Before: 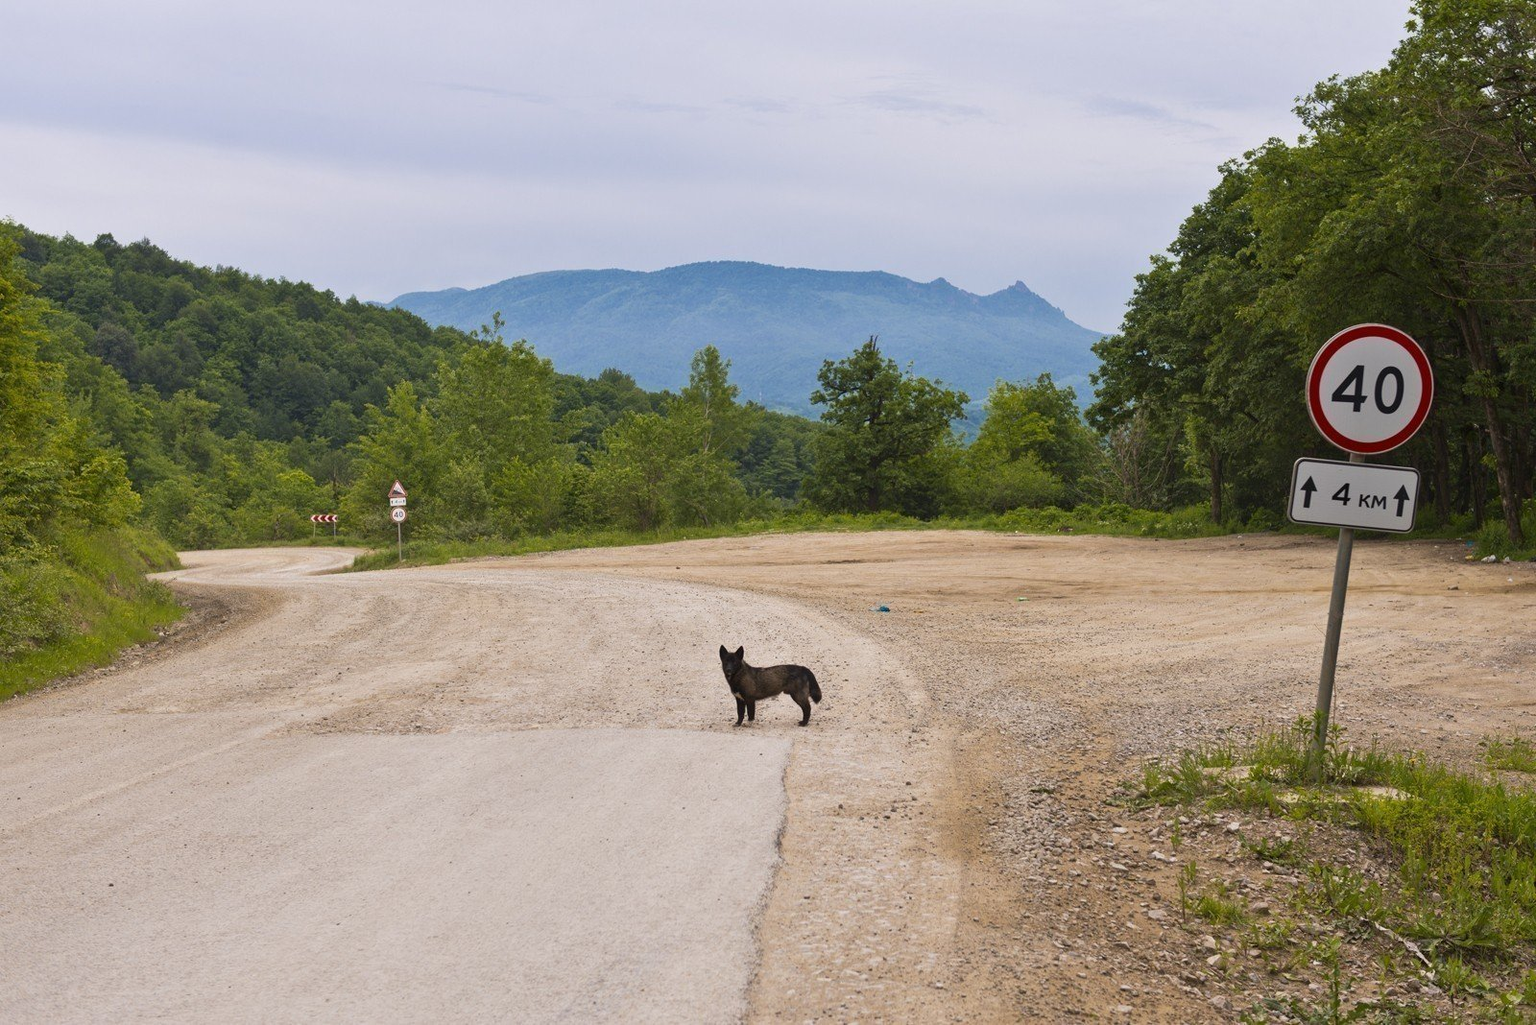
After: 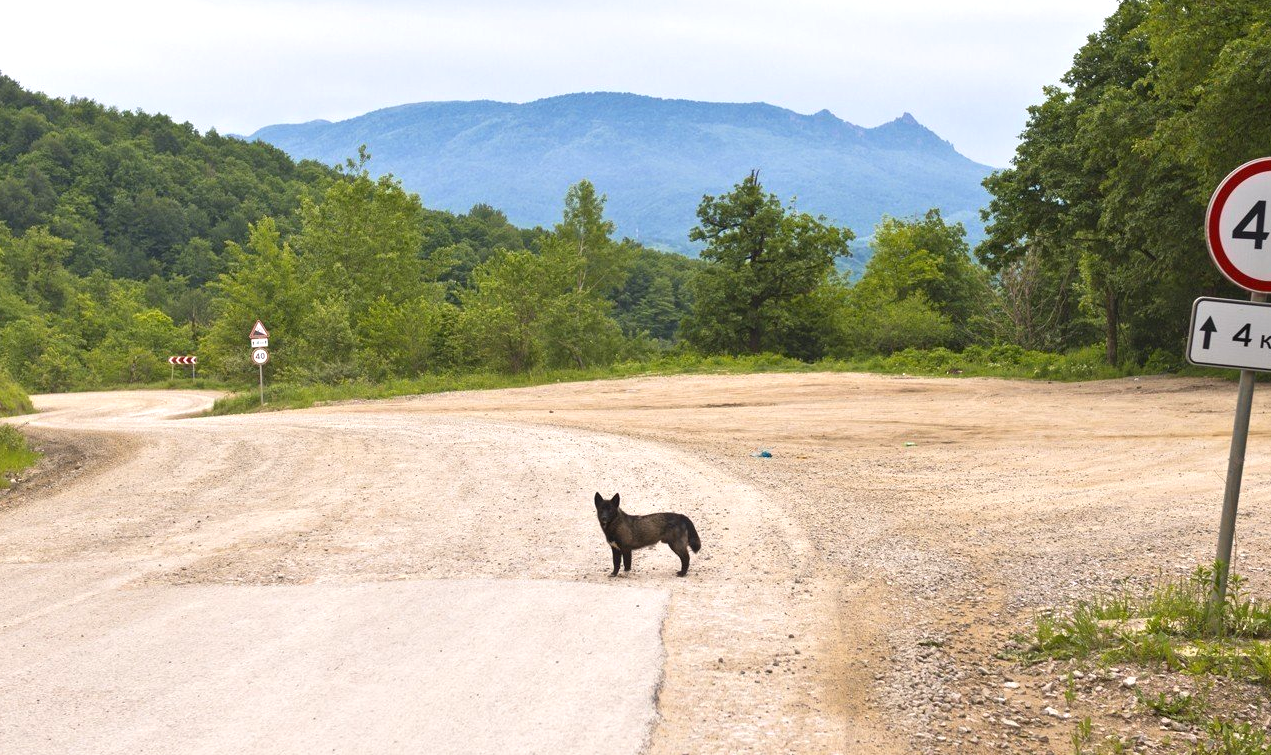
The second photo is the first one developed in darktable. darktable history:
crop: left 9.712%, top 16.928%, right 10.845%, bottom 12.332%
exposure: black level correction 0, exposure 0.7 EV, compensate exposure bias true, compensate highlight preservation false
